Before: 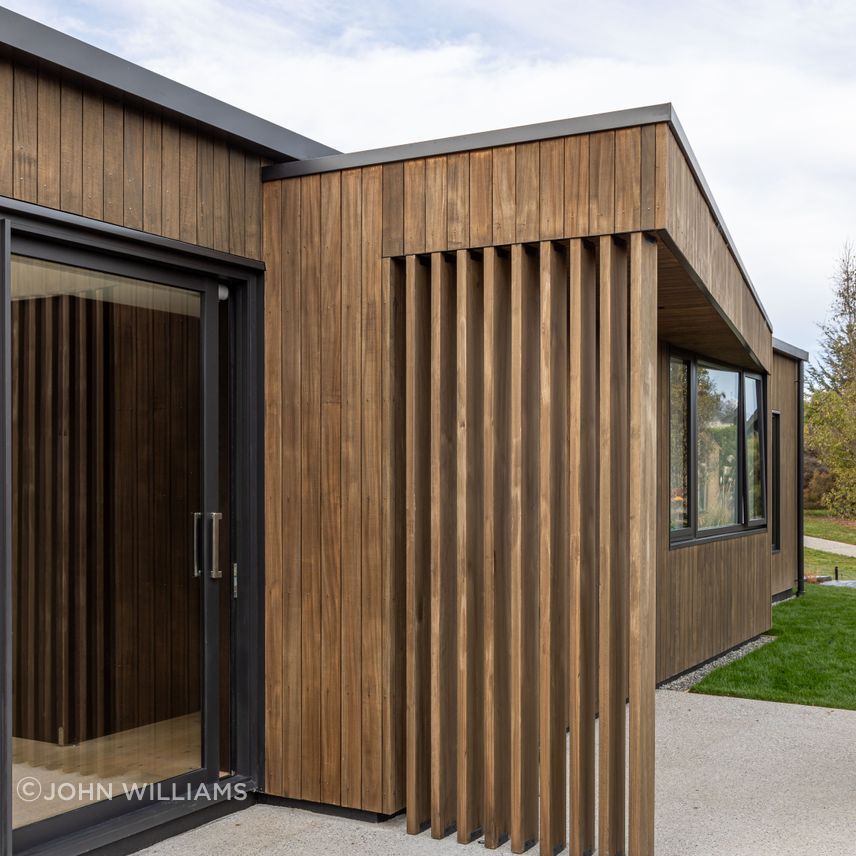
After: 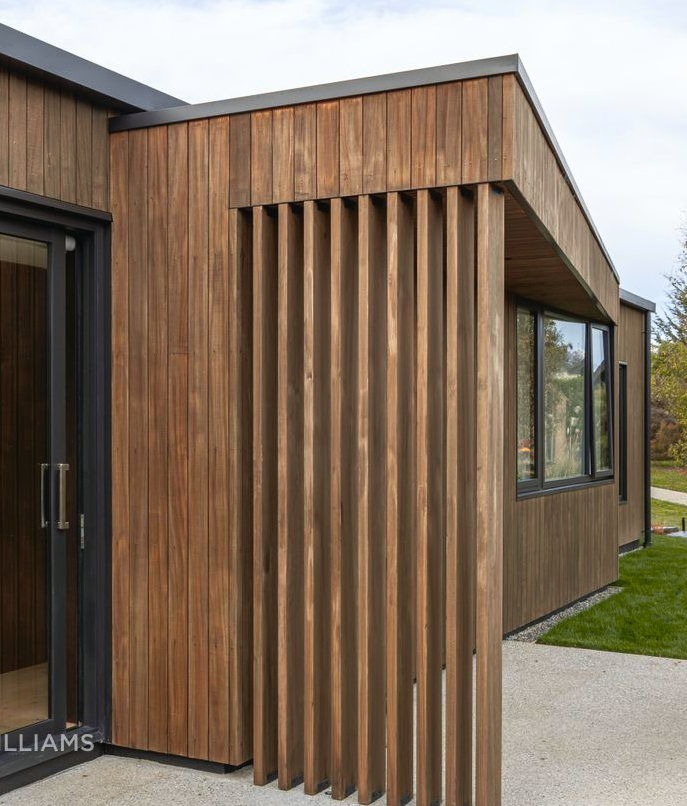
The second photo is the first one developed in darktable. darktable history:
crop and rotate: left 17.959%, top 5.771%, right 1.742%
tone curve: curves: ch0 [(0, 0.024) (0.119, 0.146) (0.474, 0.464) (0.718, 0.721) (0.817, 0.839) (1, 0.998)]; ch1 [(0, 0) (0.377, 0.416) (0.439, 0.451) (0.477, 0.477) (0.501, 0.497) (0.538, 0.544) (0.58, 0.602) (0.664, 0.676) (0.783, 0.804) (1, 1)]; ch2 [(0, 0) (0.38, 0.405) (0.463, 0.456) (0.498, 0.497) (0.524, 0.535) (0.578, 0.576) (0.648, 0.665) (1, 1)], color space Lab, independent channels, preserve colors none
